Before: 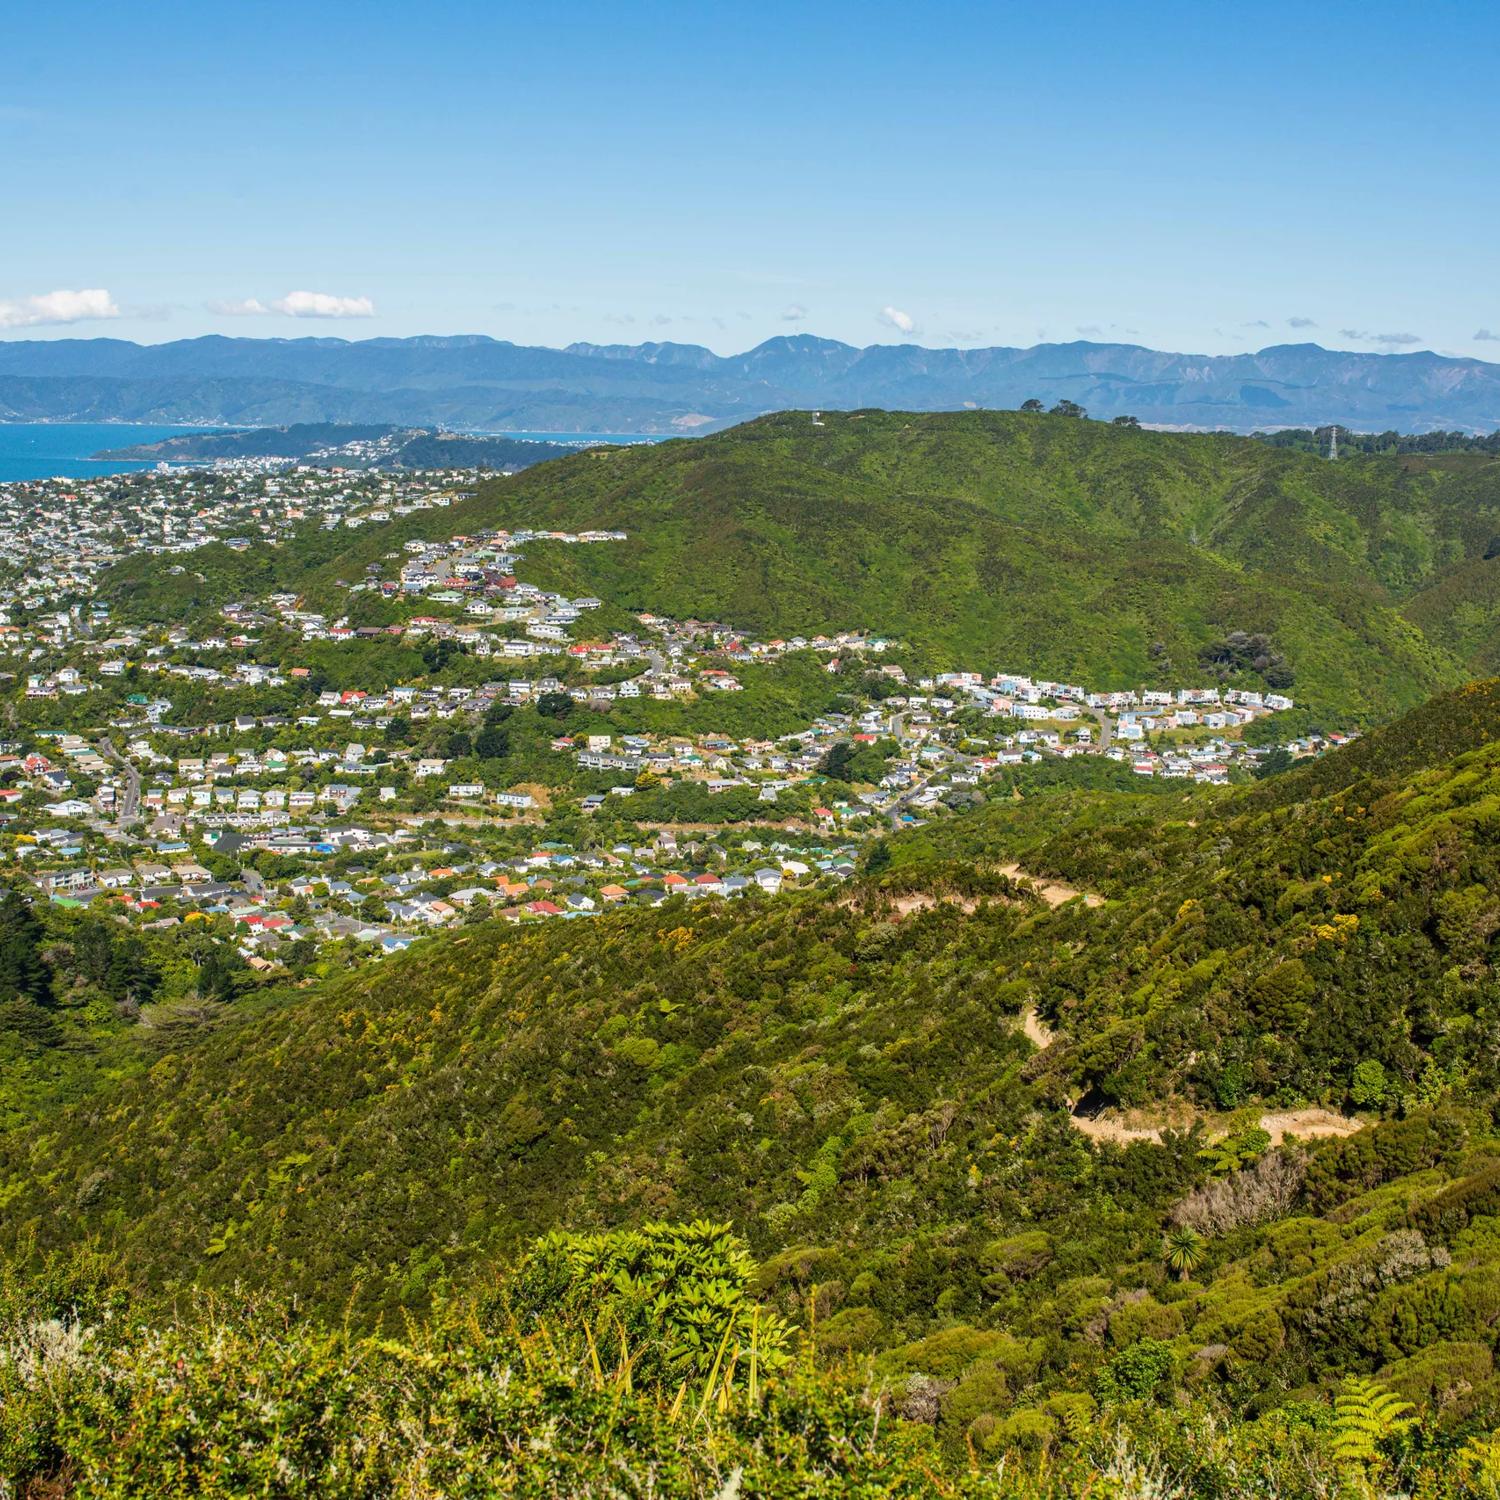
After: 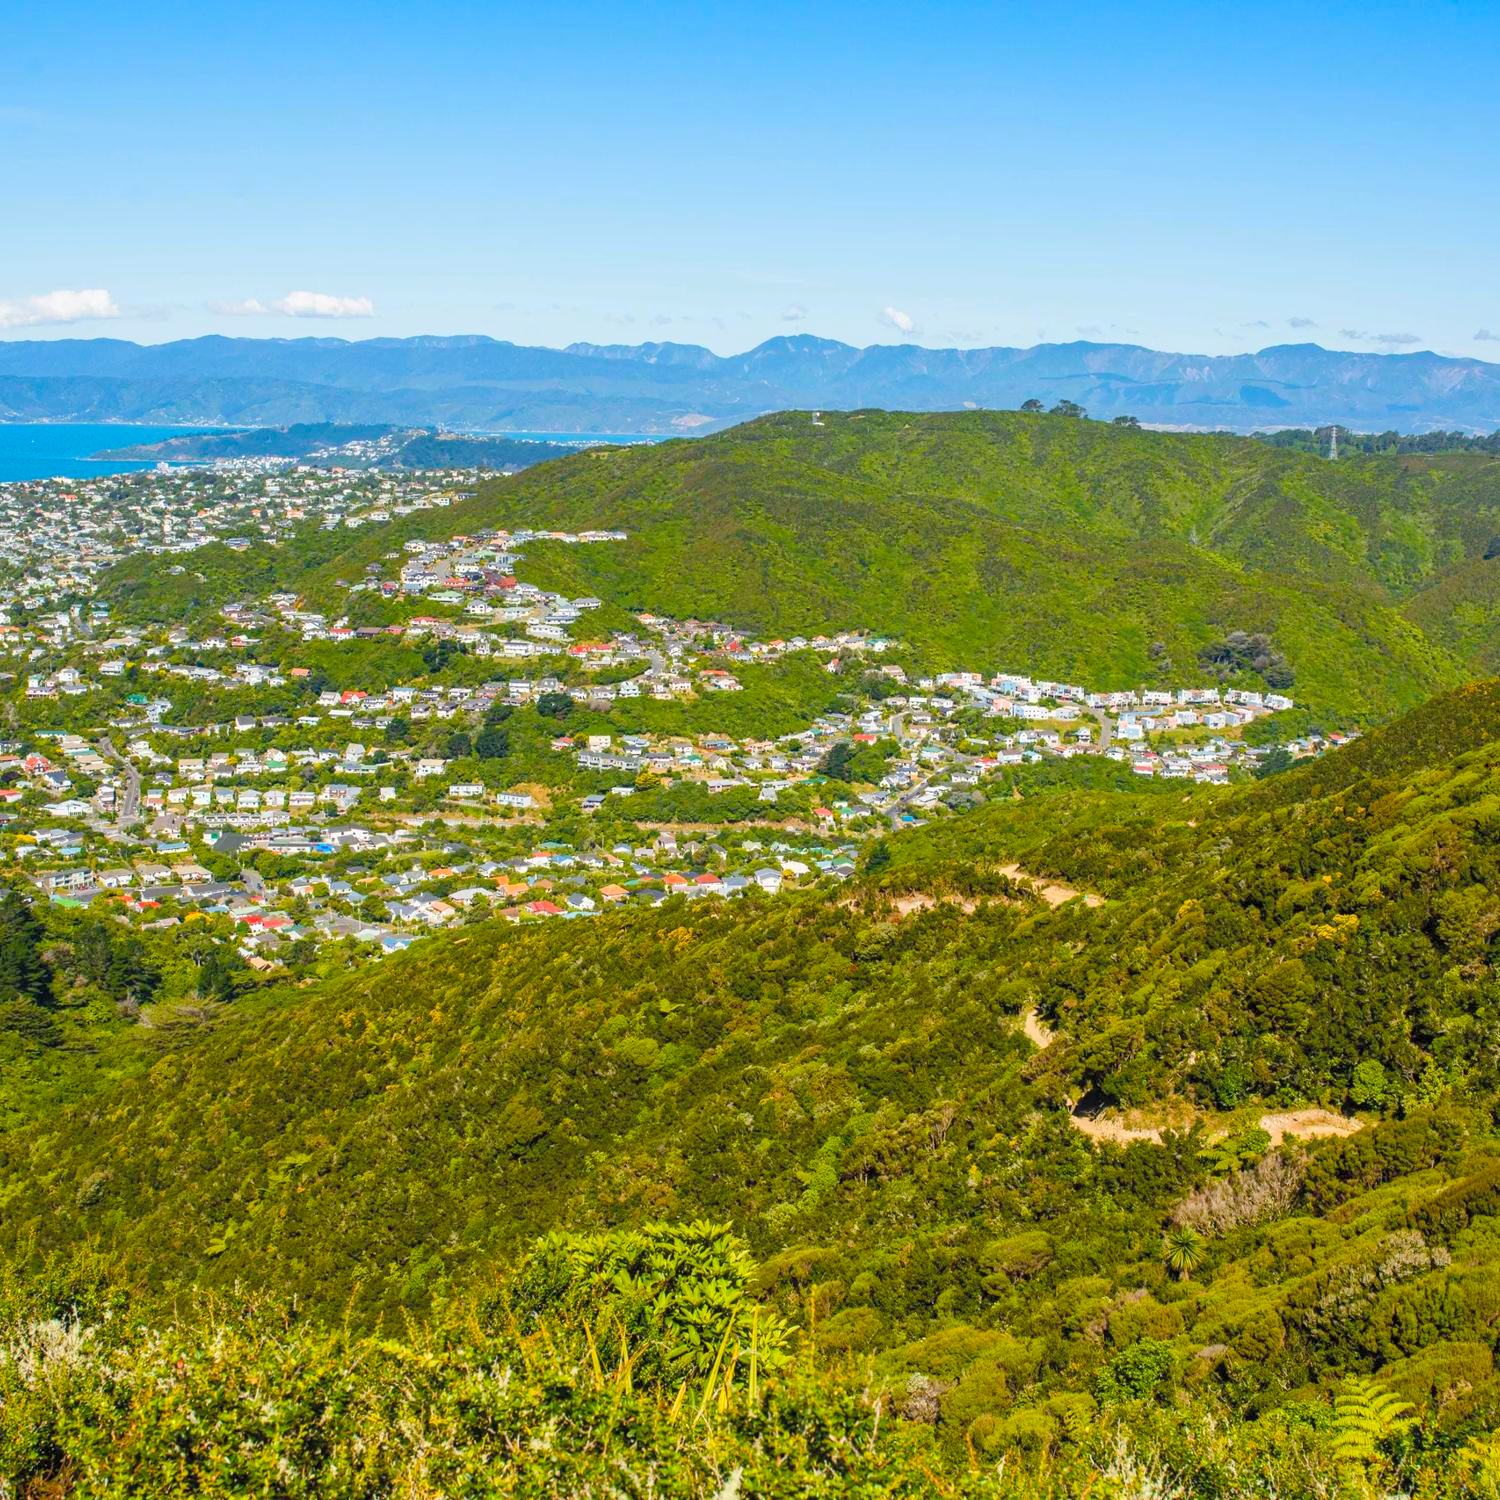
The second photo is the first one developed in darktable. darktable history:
color balance rgb: perceptual saturation grading › global saturation 35%, perceptual saturation grading › highlights -25%, perceptual saturation grading › shadows 50%
contrast brightness saturation: brightness 0.15
